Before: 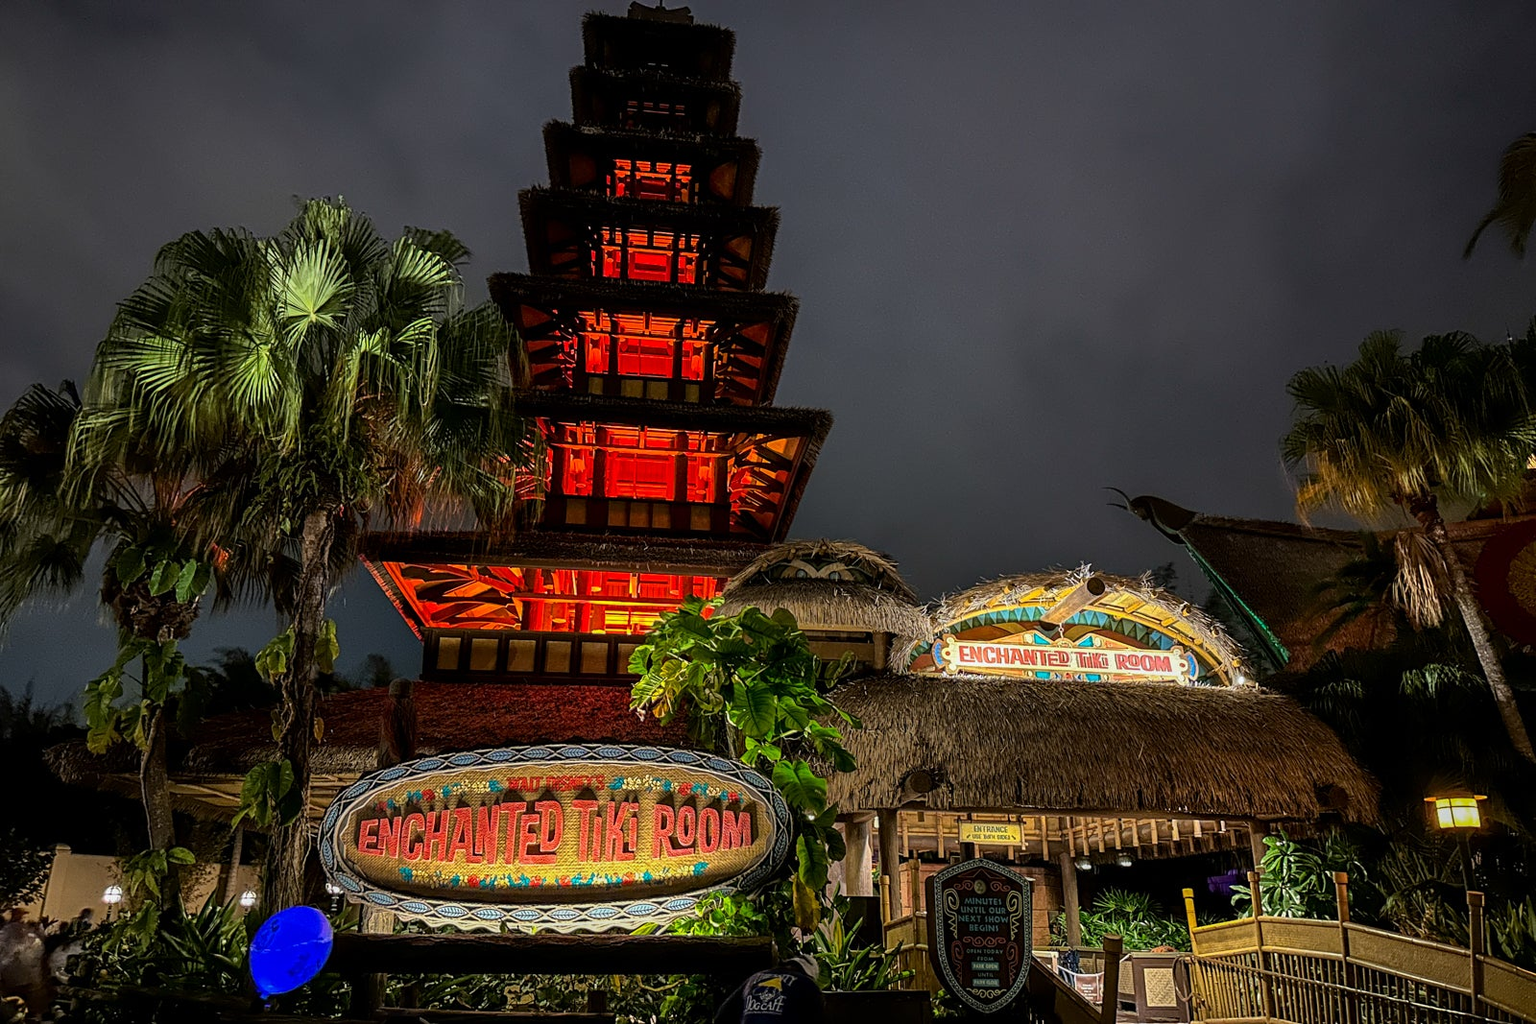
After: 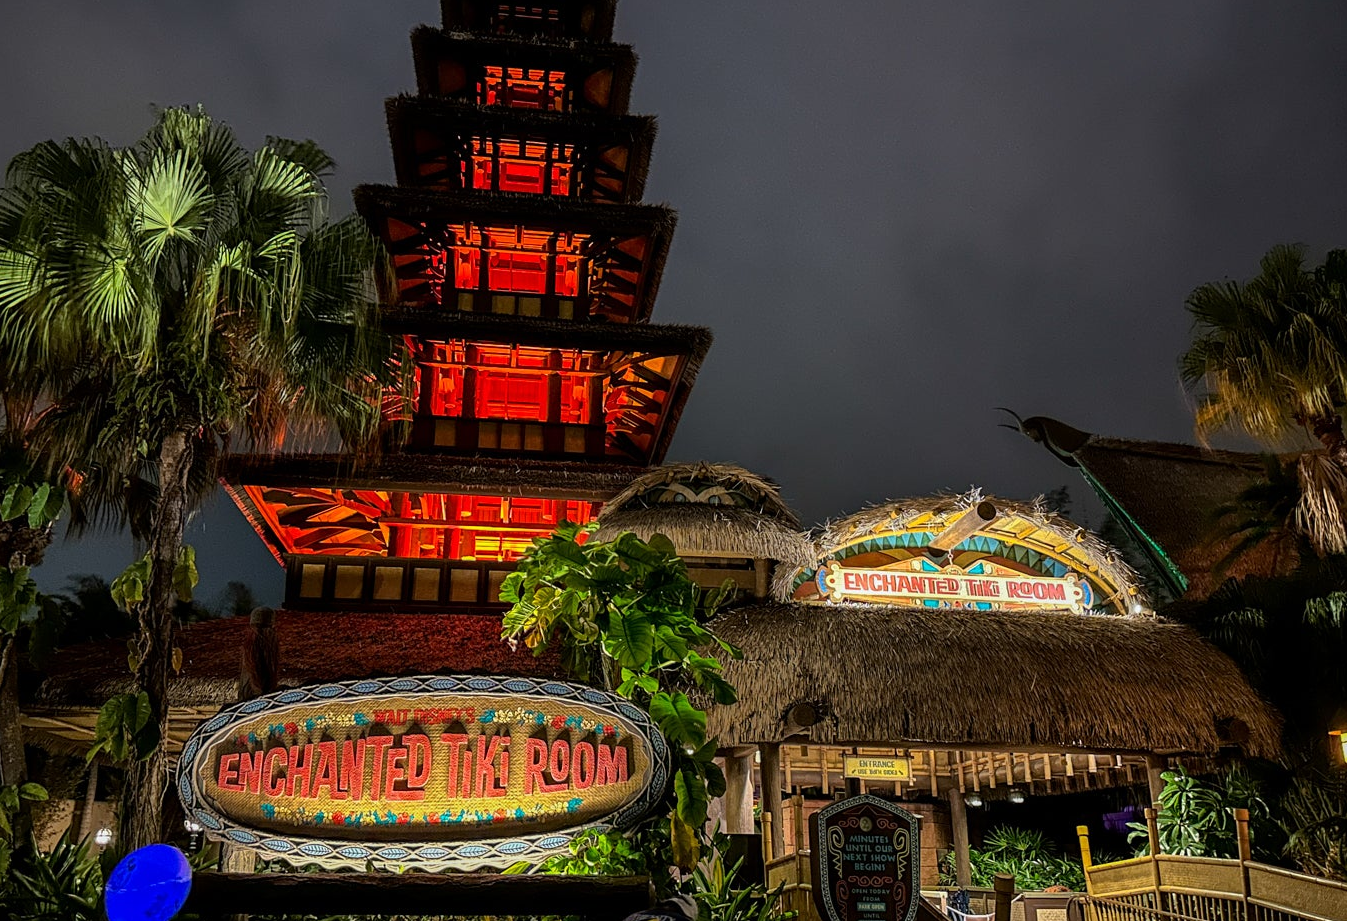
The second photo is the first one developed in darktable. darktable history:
crop and rotate: left 9.698%, top 9.381%, right 6.08%, bottom 4.23%
